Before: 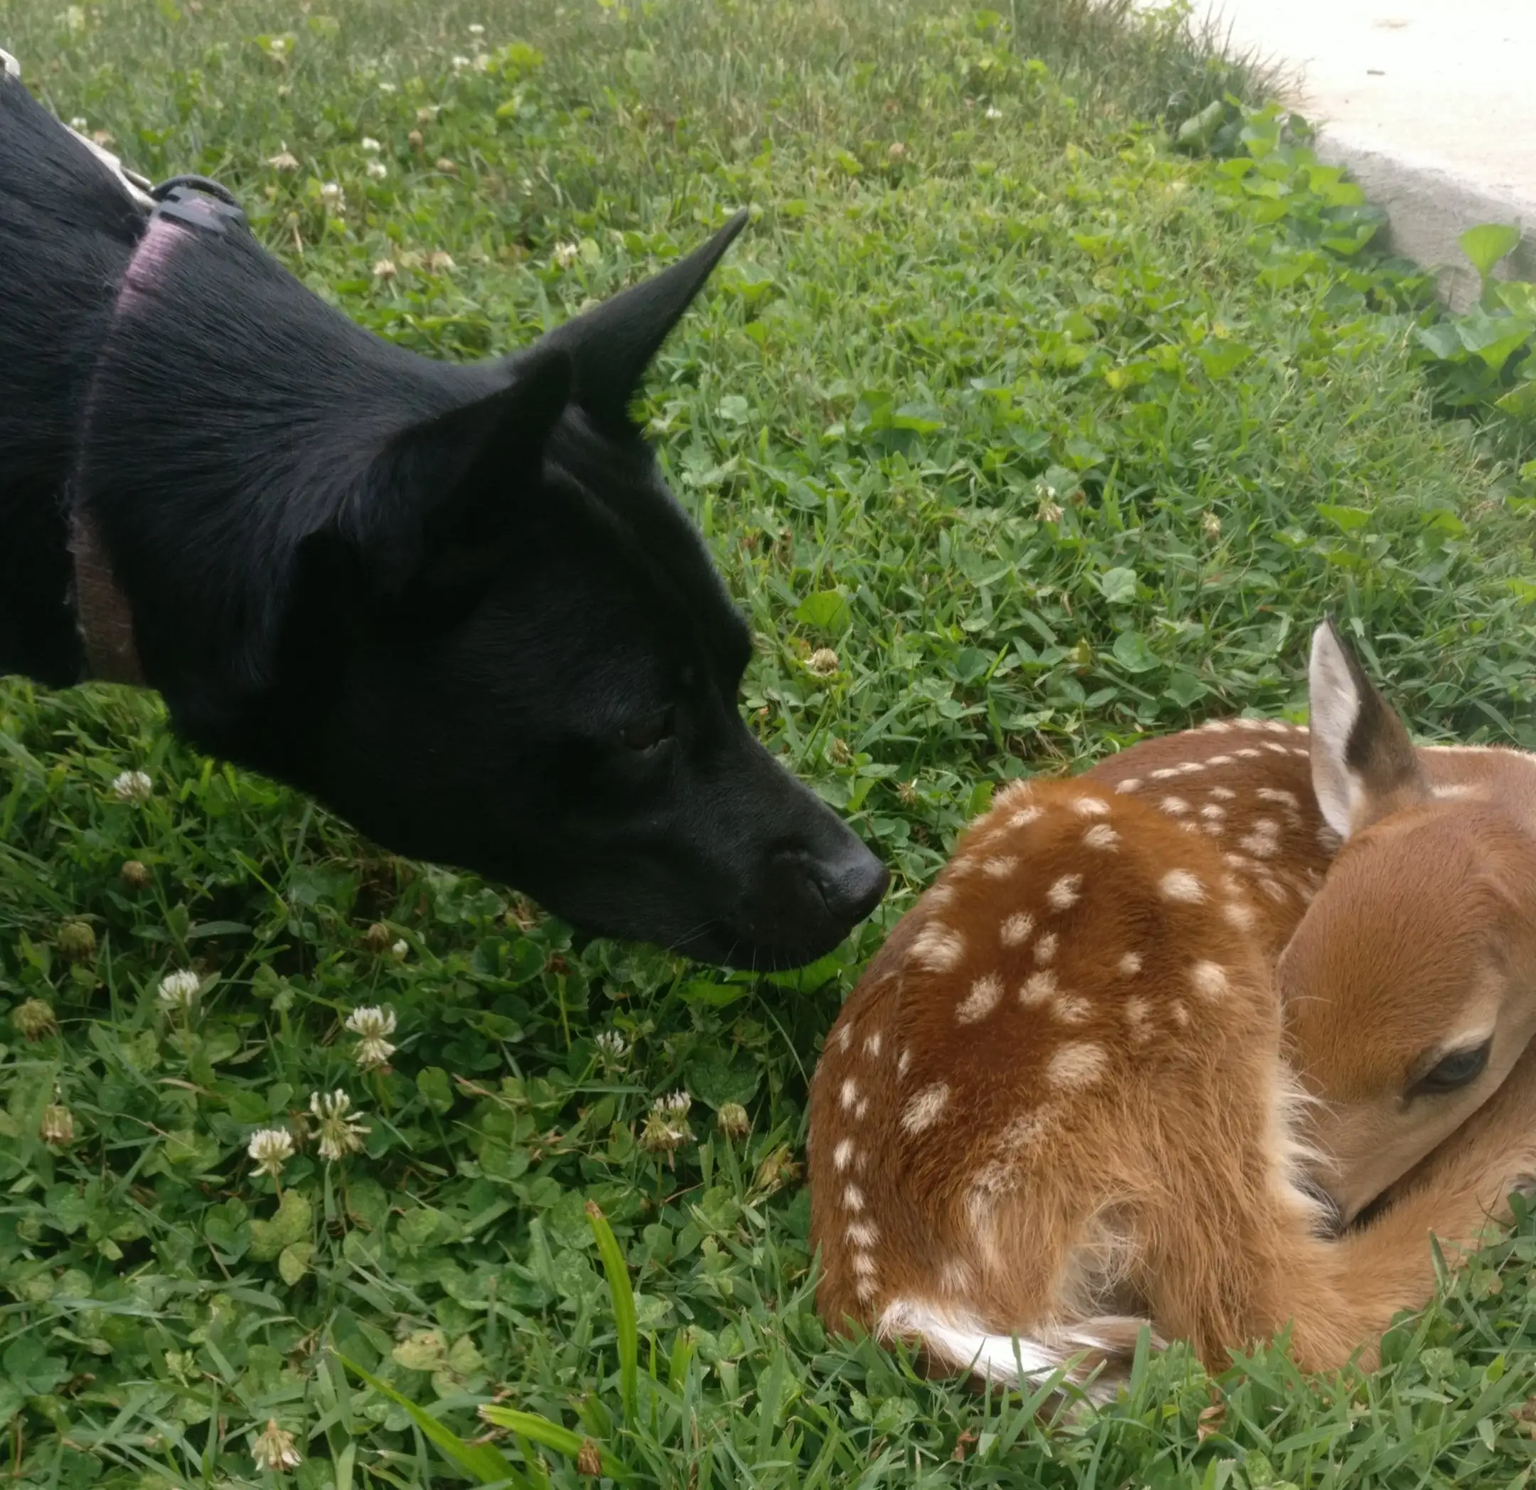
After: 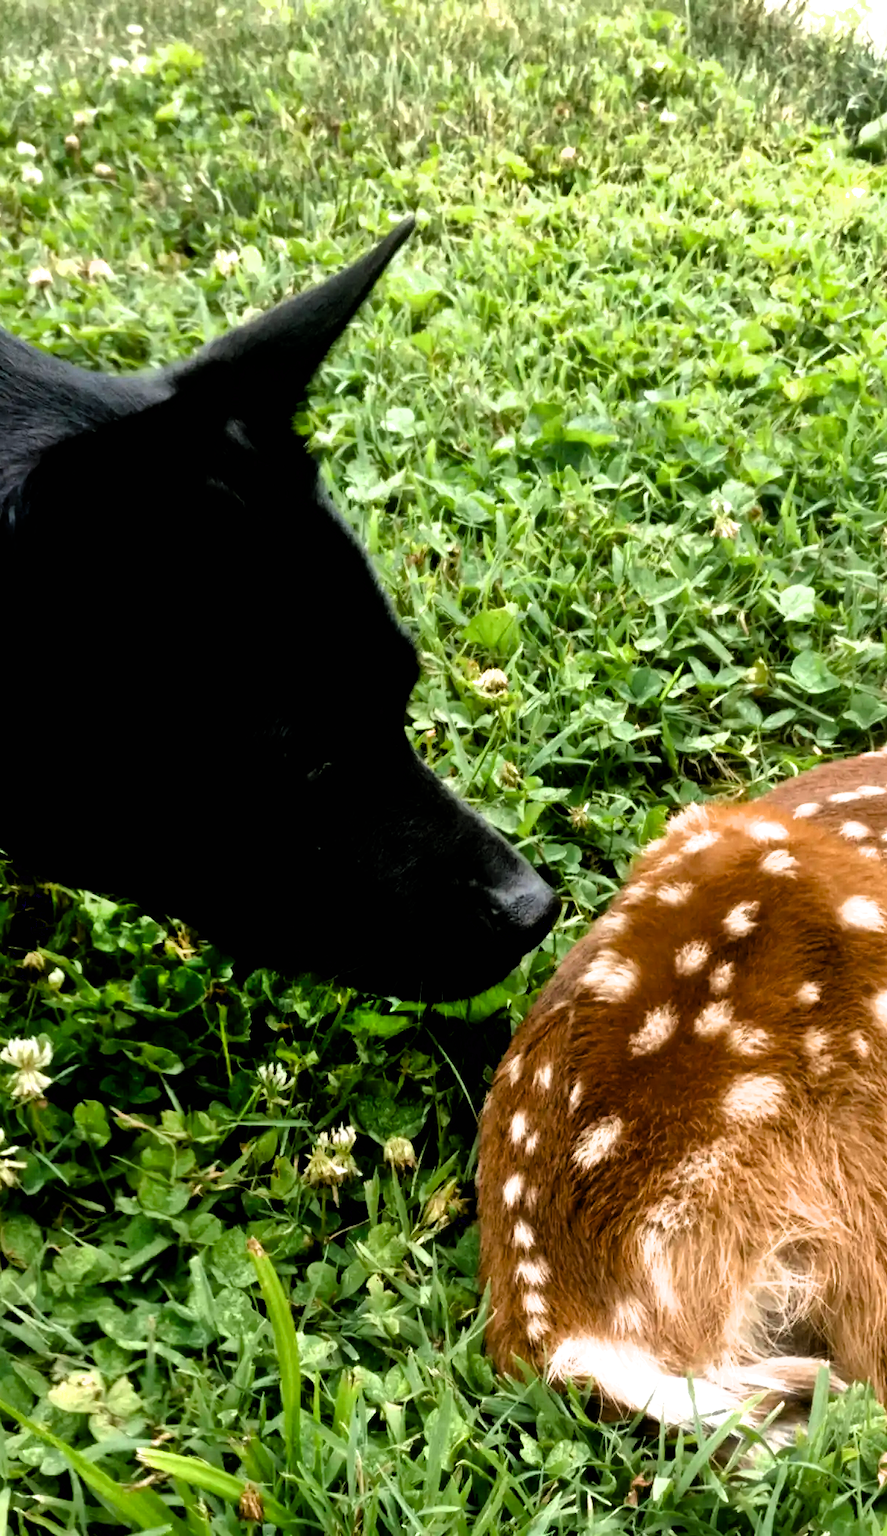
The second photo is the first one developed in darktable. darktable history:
shadows and highlights: low approximation 0.01, soften with gaussian
crop and rotate: left 22.525%, right 21.396%
exposure: black level correction 0.011, exposure 0.702 EV, compensate highlight preservation false
contrast brightness saturation: contrast 0.036, saturation 0.151
filmic rgb: black relative exposure -8.23 EV, white relative exposure 2.24 EV, hardness 7.16, latitude 86.21%, contrast 1.705, highlights saturation mix -3.31%, shadows ↔ highlights balance -2.42%, contrast in shadows safe
contrast equalizer: y [[0.5 ×6], [0.5 ×6], [0.5, 0.5, 0.501, 0.545, 0.707, 0.863], [0 ×6], [0 ×6]], mix 0.133
